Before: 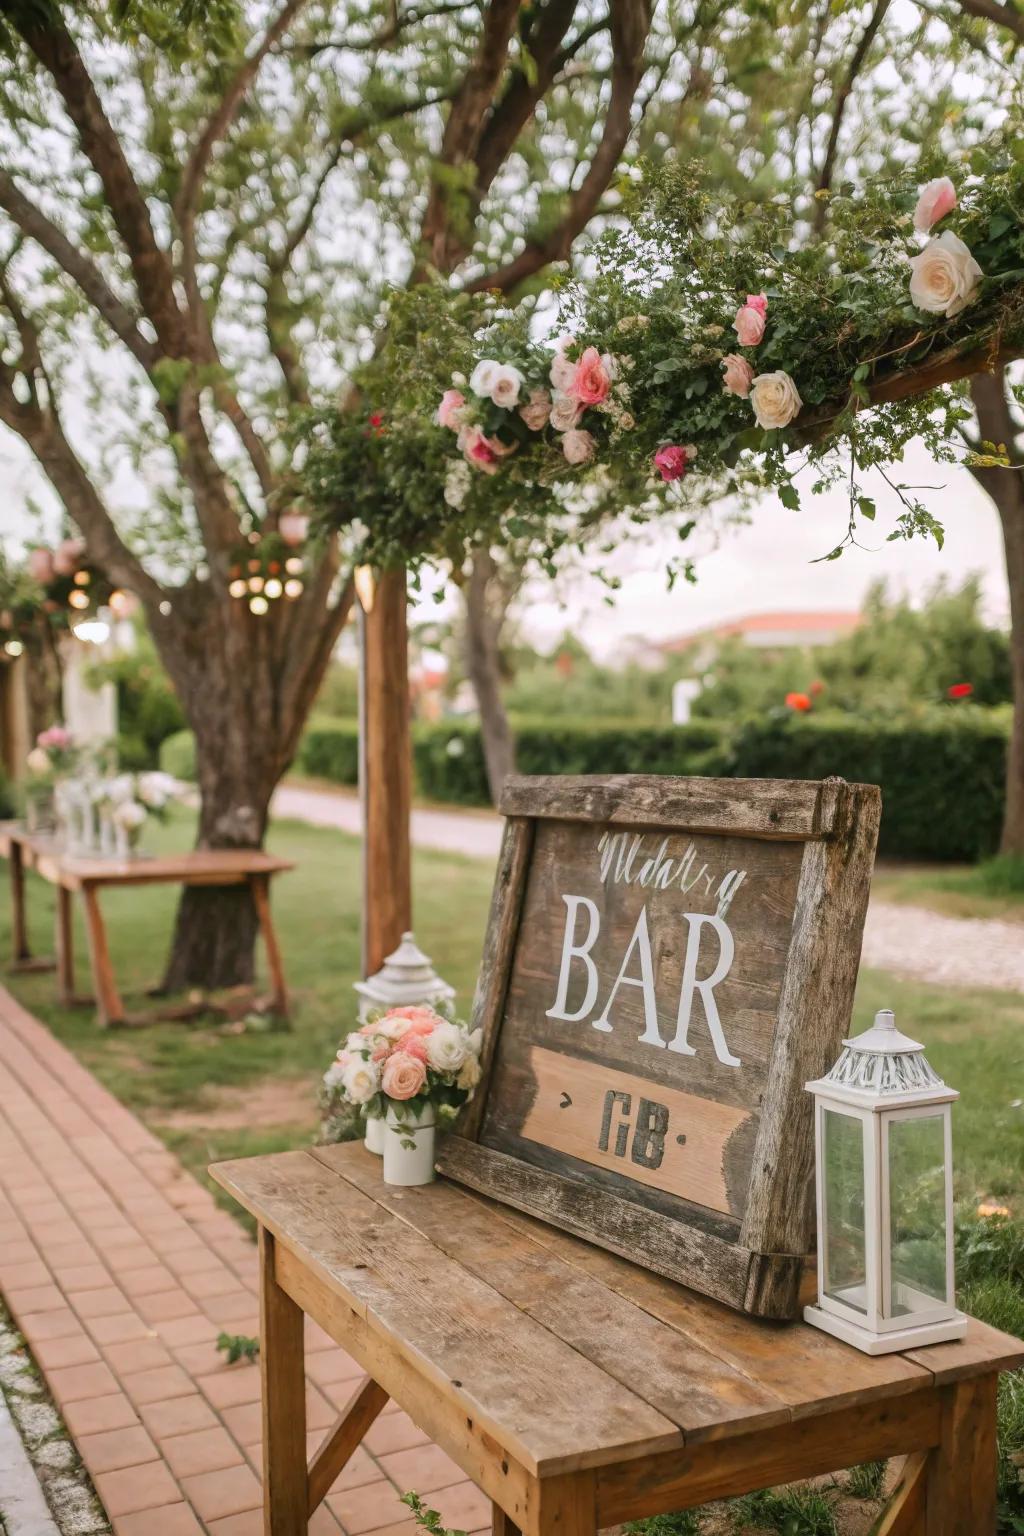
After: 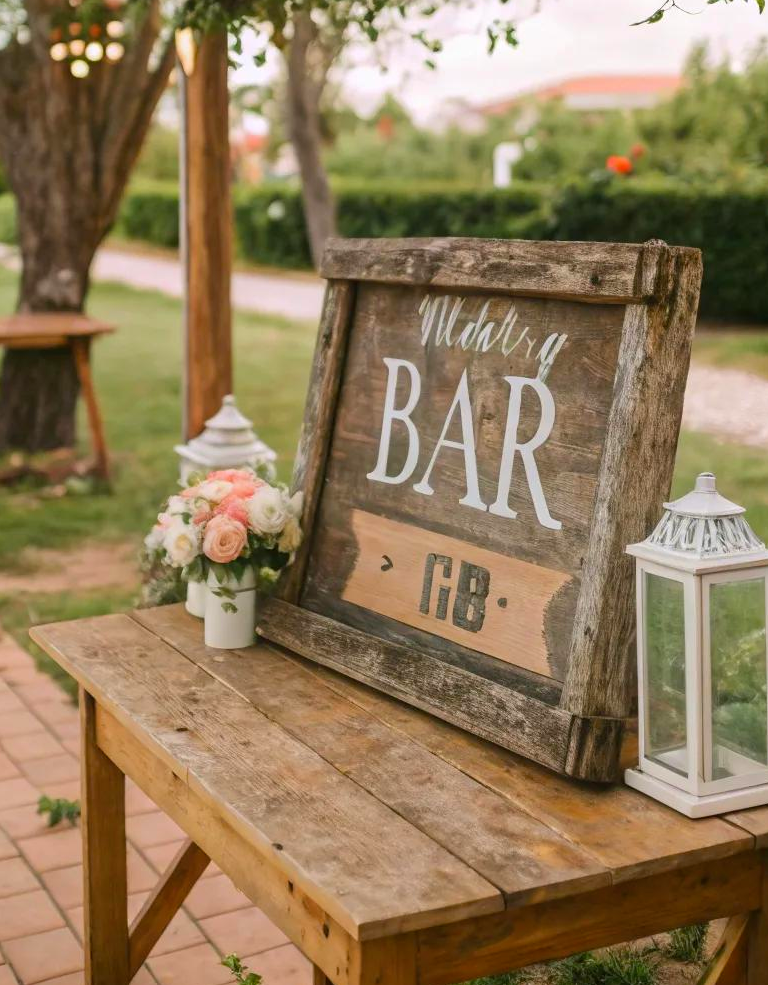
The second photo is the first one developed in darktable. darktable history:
crop and rotate: left 17.488%, top 34.967%, right 7.477%, bottom 0.851%
color balance rgb: perceptual saturation grading › global saturation 8.964%, global vibrance 20%
